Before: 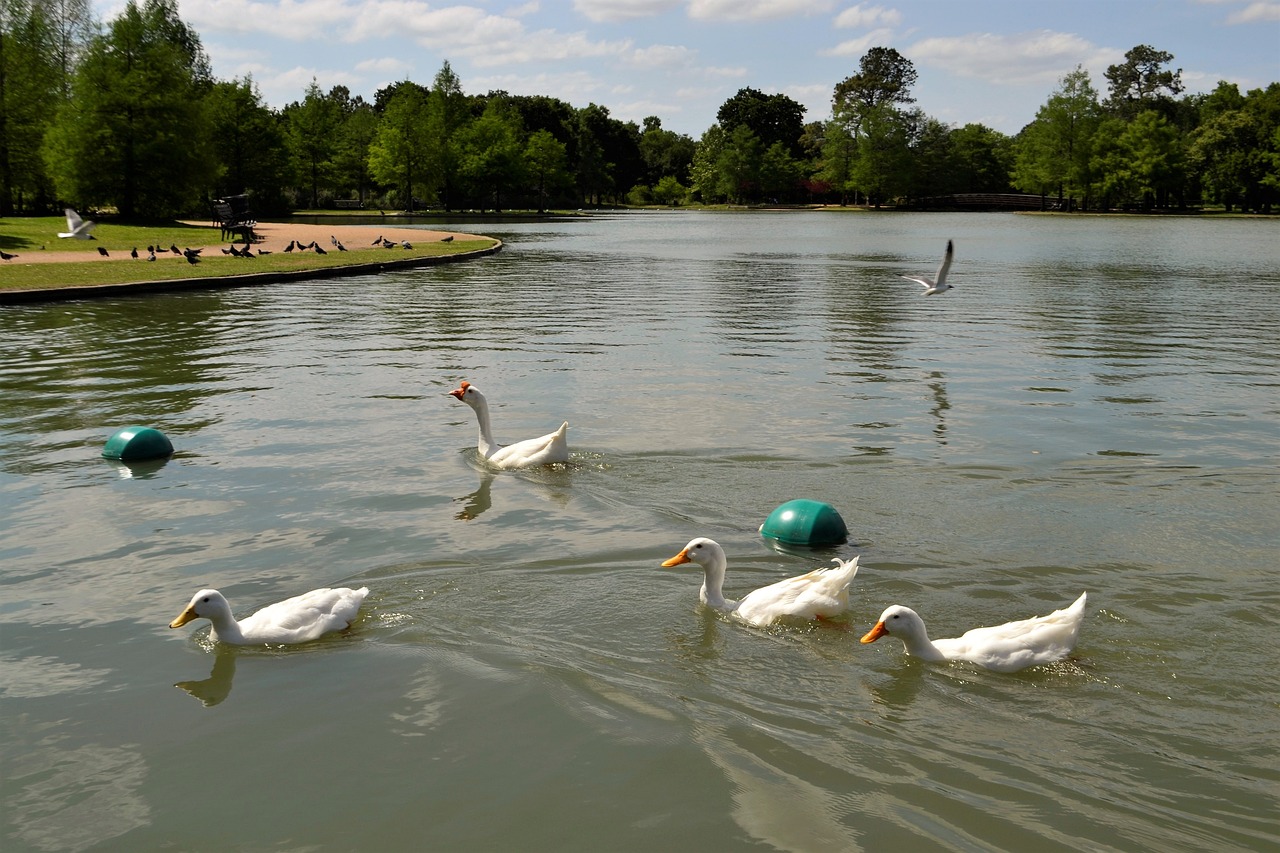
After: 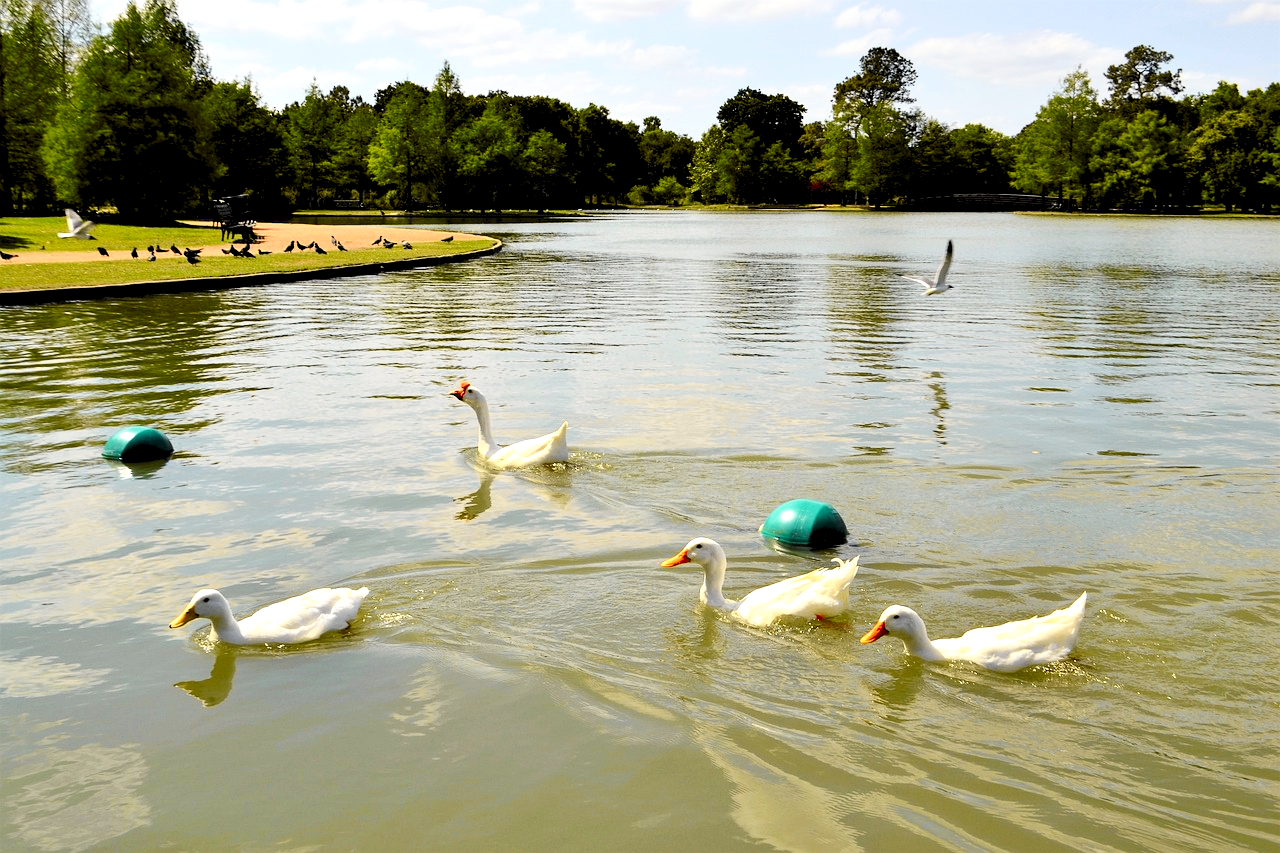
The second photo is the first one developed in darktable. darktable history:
tone curve: curves: ch0 [(0, 0.012) (0.037, 0.03) (0.123, 0.092) (0.19, 0.157) (0.269, 0.27) (0.48, 0.57) (0.595, 0.695) (0.718, 0.823) (0.855, 0.913) (1, 0.982)]; ch1 [(0, 0) (0.243, 0.245) (0.422, 0.415) (0.493, 0.495) (0.508, 0.506) (0.536, 0.542) (0.569, 0.611) (0.611, 0.662) (0.769, 0.807) (1, 1)]; ch2 [(0, 0) (0.249, 0.216) (0.349, 0.321) (0.424, 0.442) (0.476, 0.483) (0.498, 0.499) (0.517, 0.519) (0.532, 0.56) (0.569, 0.624) (0.614, 0.667) (0.706, 0.757) (0.808, 0.809) (0.991, 0.968)], color space Lab, independent channels, preserve colors none
levels: black 3.83%, white 90.64%, levels [0.044, 0.416, 0.908]
